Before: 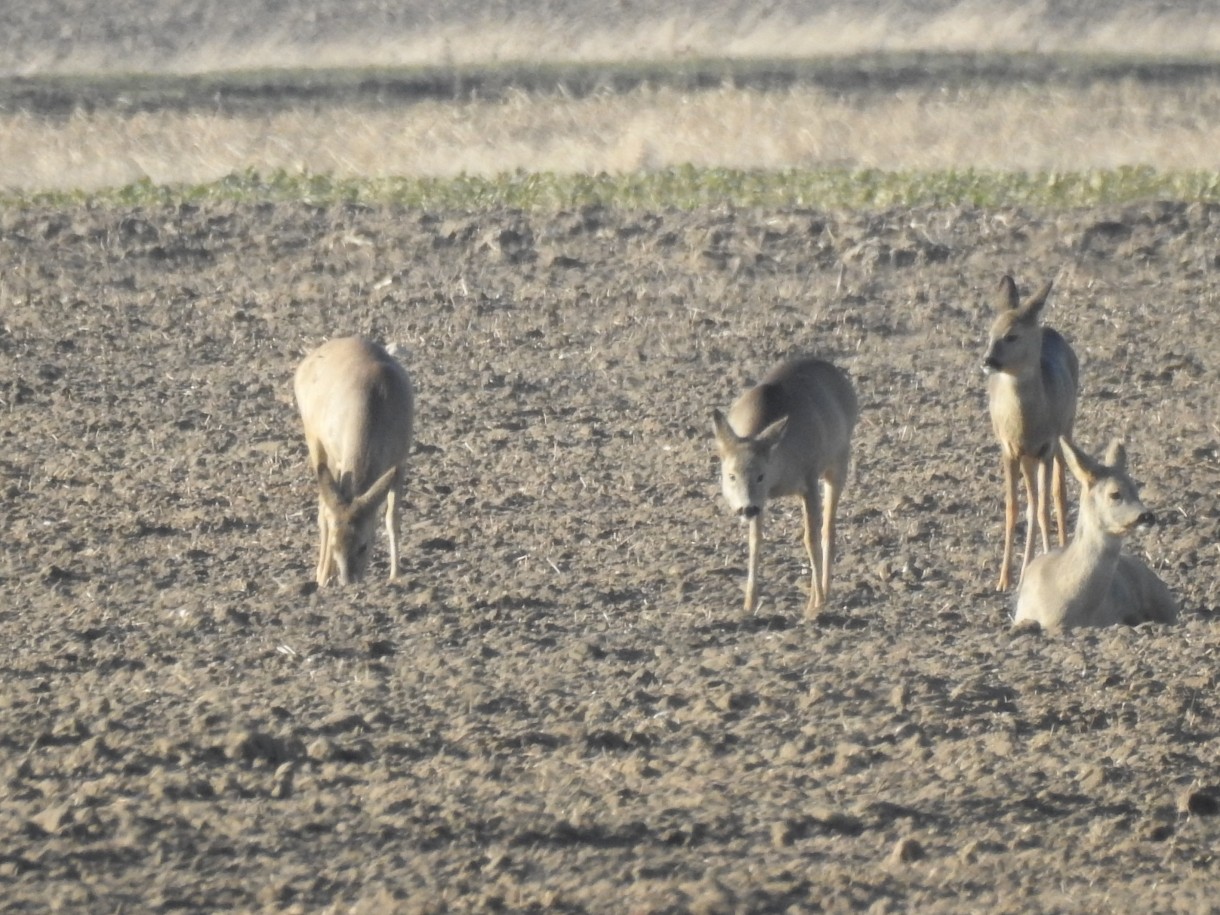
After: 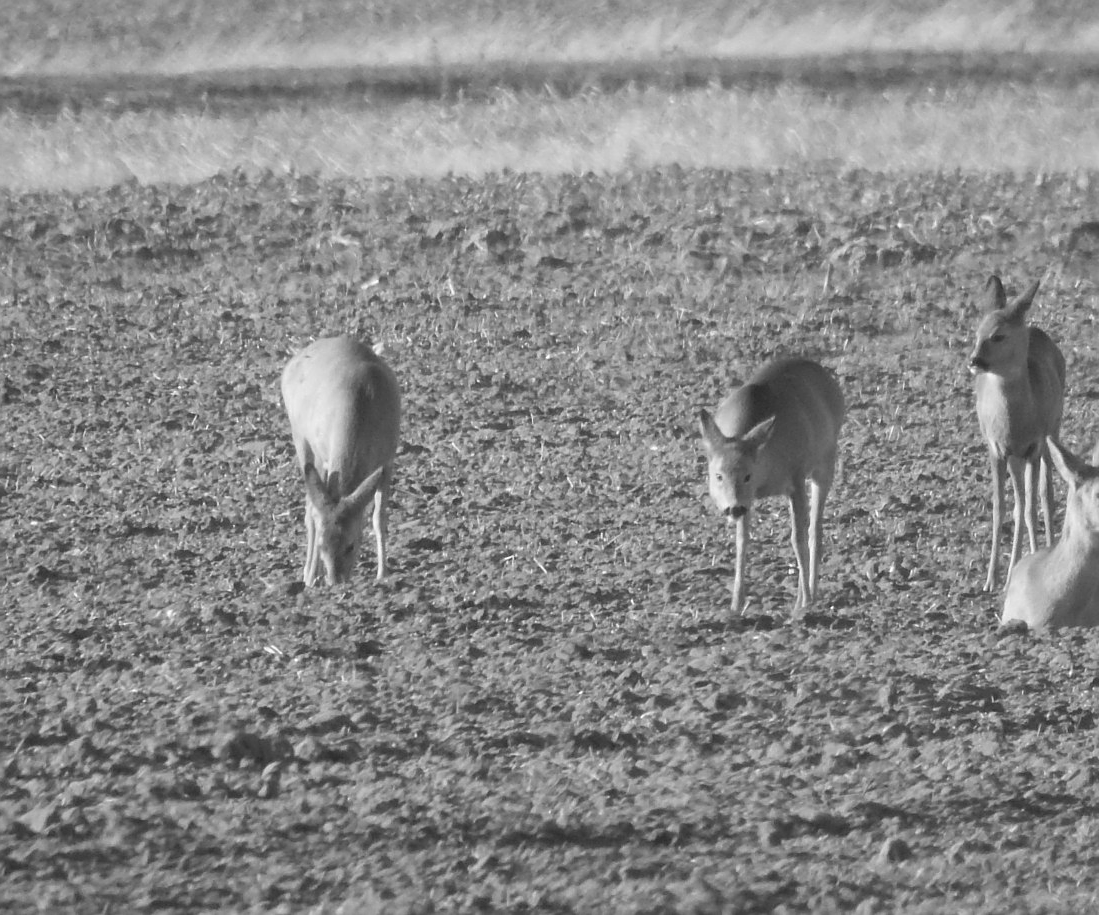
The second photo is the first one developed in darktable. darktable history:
crop and rotate: left 1.088%, right 8.807%
color calibration: output gray [0.31, 0.36, 0.33, 0], gray › normalize channels true, illuminant same as pipeline (D50), adaptation XYZ, x 0.346, y 0.359, gamut compression 0
sharpen: on, module defaults
